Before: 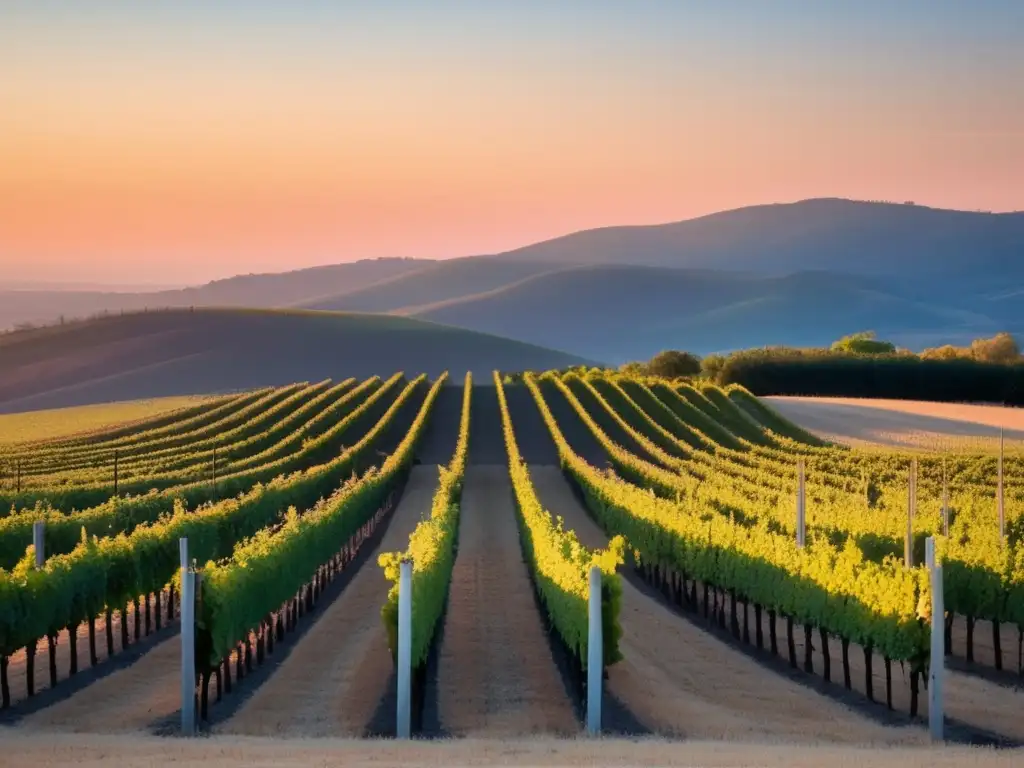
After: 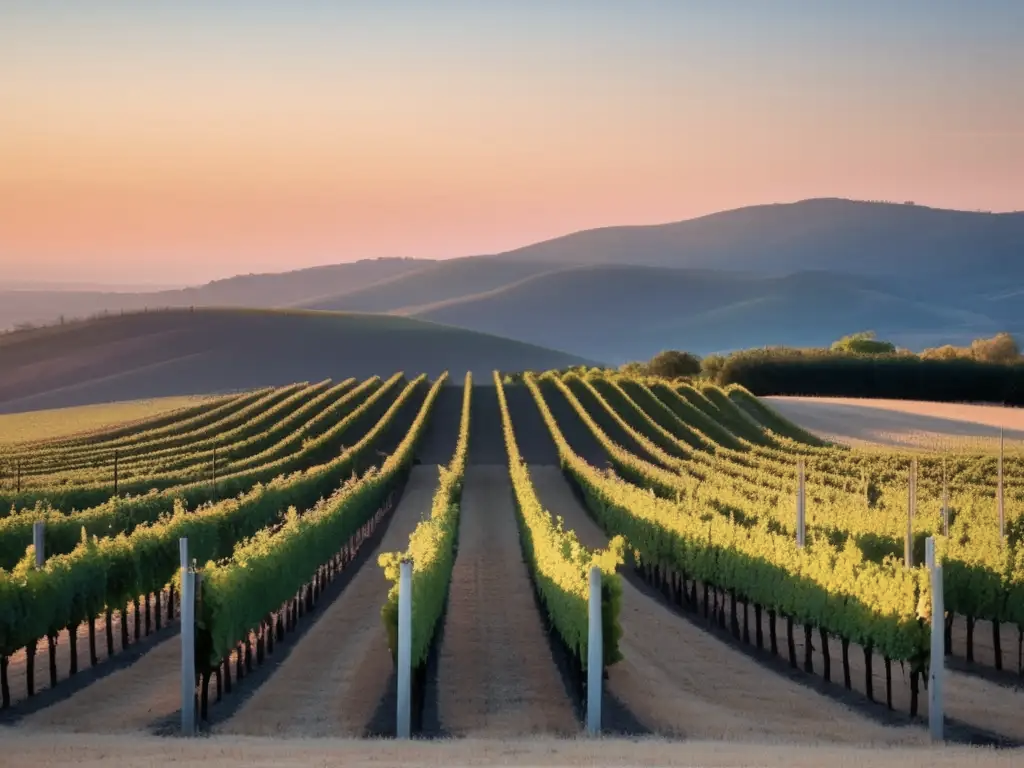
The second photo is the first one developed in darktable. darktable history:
color correction: highlights b* 0.027, saturation 0.765
